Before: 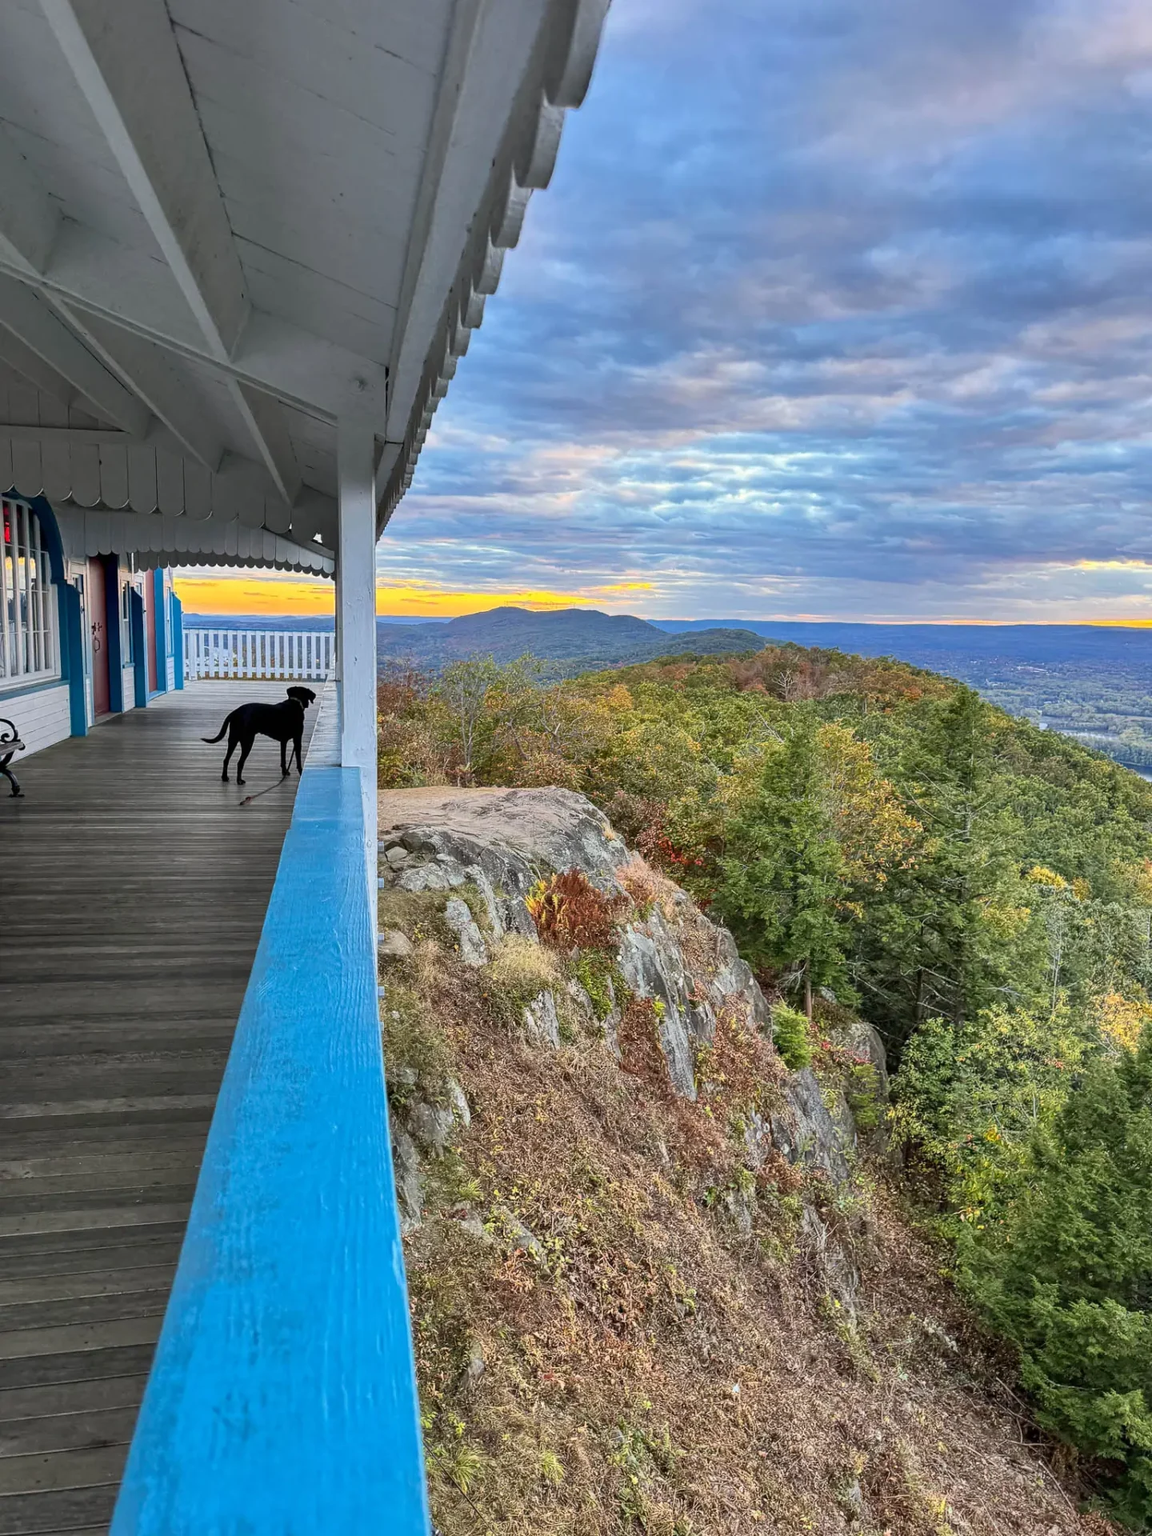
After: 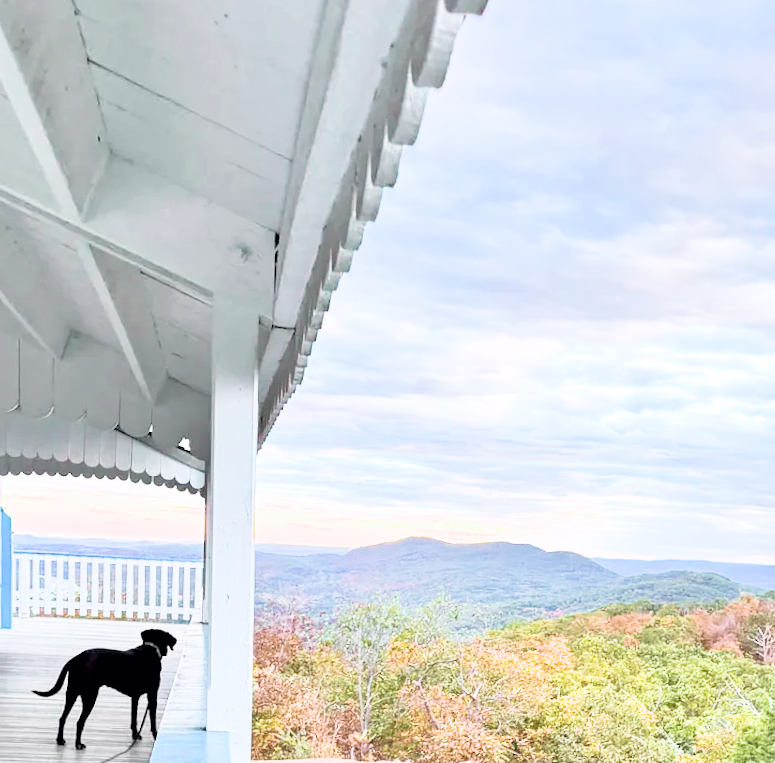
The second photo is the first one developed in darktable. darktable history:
crop: left 15.306%, top 9.065%, right 30.789%, bottom 48.638%
tone curve: curves: ch0 [(0, 0) (0.822, 0.825) (0.994, 0.955)]; ch1 [(0, 0) (0.226, 0.261) (0.383, 0.397) (0.46, 0.46) (0.498, 0.501) (0.524, 0.543) (0.578, 0.575) (1, 1)]; ch2 [(0, 0) (0.438, 0.456) (0.5, 0.495) (0.547, 0.515) (0.597, 0.58) (0.629, 0.603) (1, 1)], color space Lab, independent channels, preserve colors none
tone equalizer: -7 EV 0.15 EV, -6 EV 0.6 EV, -5 EV 1.15 EV, -4 EV 1.33 EV, -3 EV 1.15 EV, -2 EV 0.6 EV, -1 EV 0.15 EV, mask exposure compensation -0.5 EV
exposure: black level correction 0, exposure 1.75 EV, compensate exposure bias true, compensate highlight preservation false
rotate and perspective: rotation 1.57°, crop left 0.018, crop right 0.982, crop top 0.039, crop bottom 0.961
filmic rgb: black relative exposure -5 EV, hardness 2.88, contrast 1.4, highlights saturation mix -30%
levels: mode automatic
